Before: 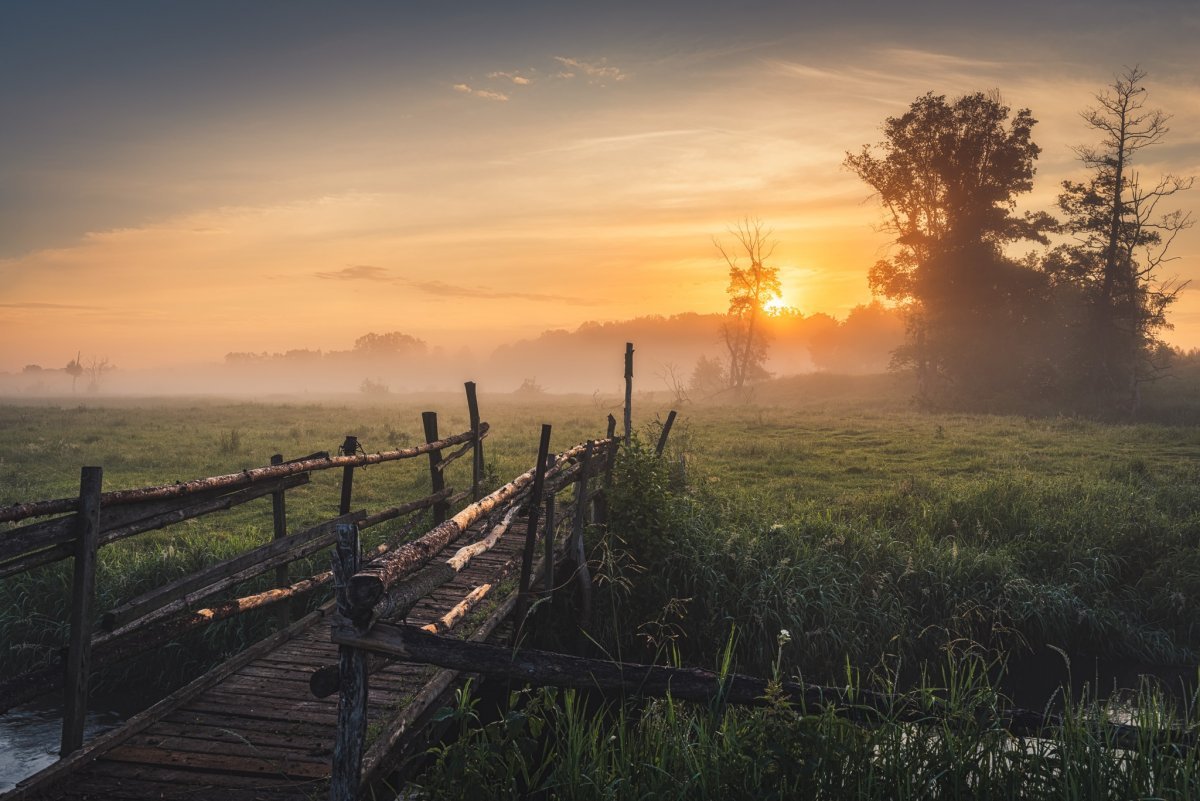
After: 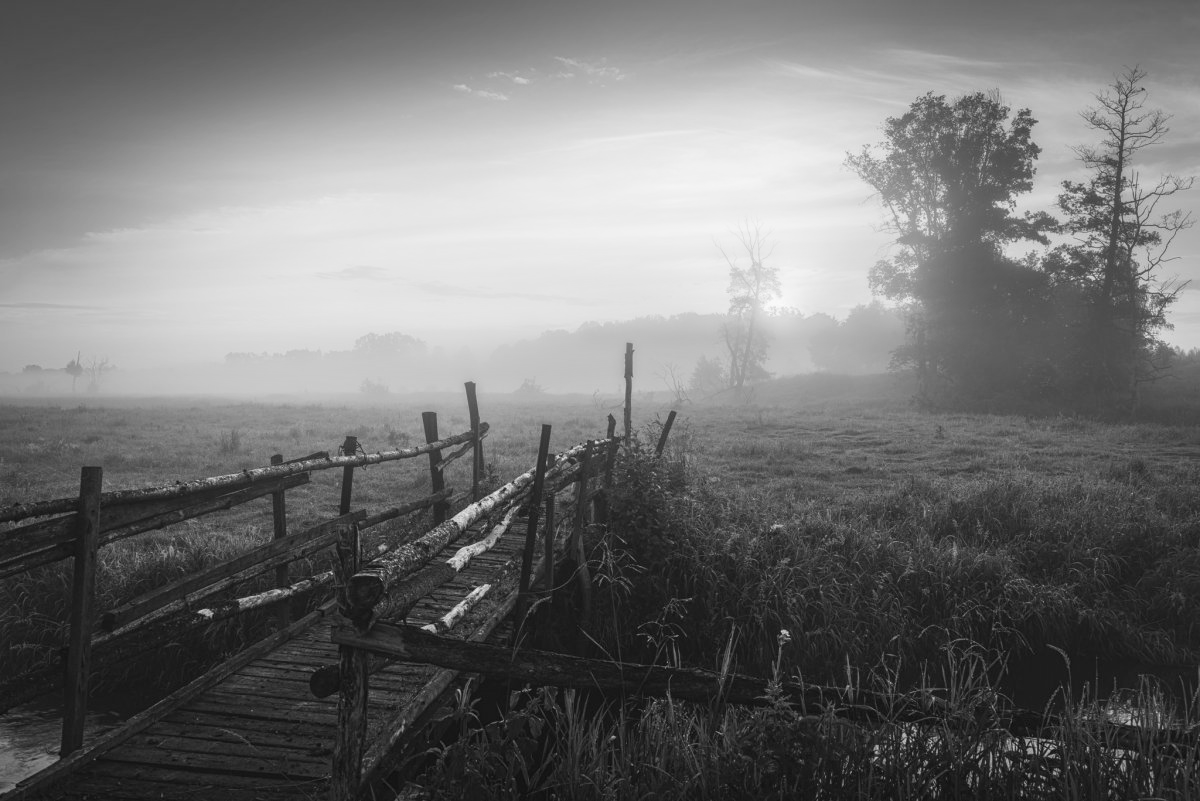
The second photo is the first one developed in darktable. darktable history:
bloom: threshold 82.5%, strength 16.25%
monochrome: on, module defaults
